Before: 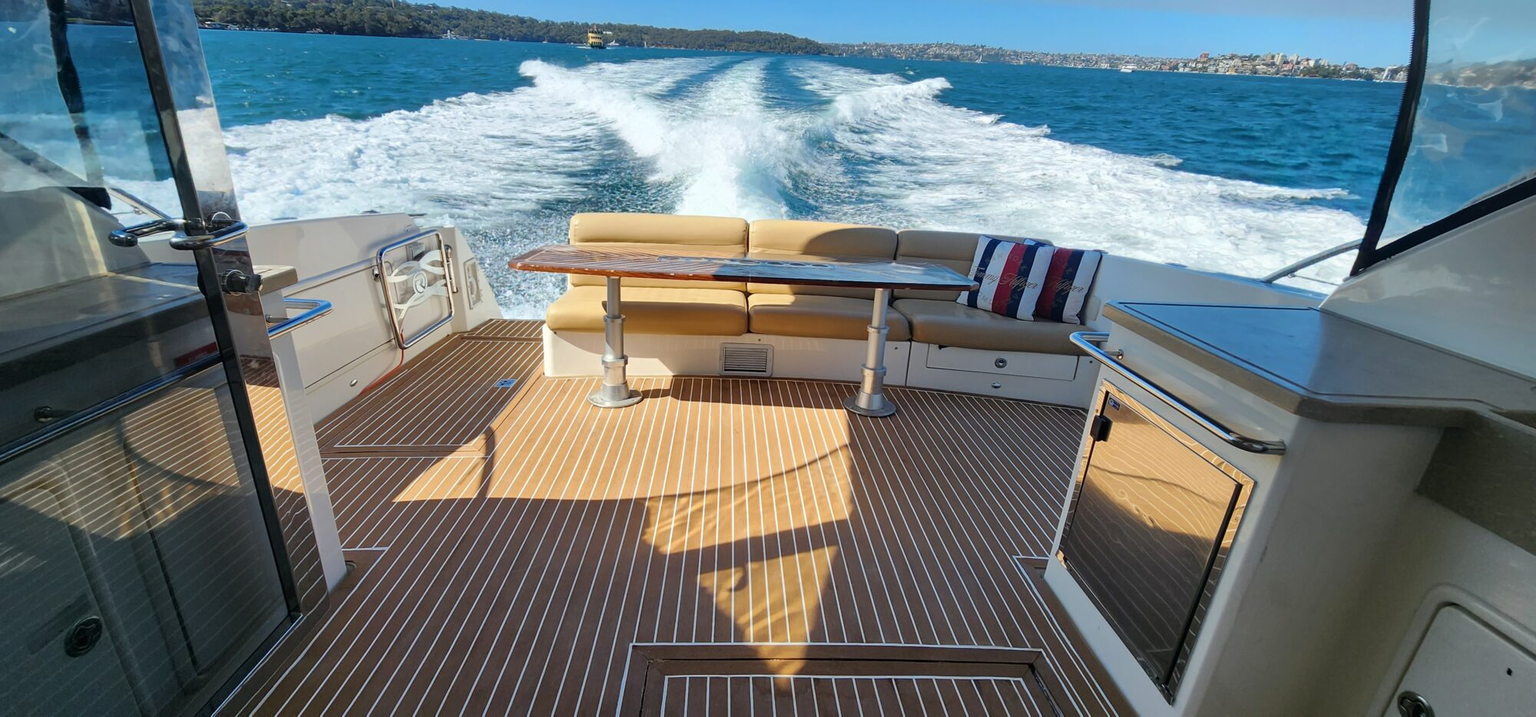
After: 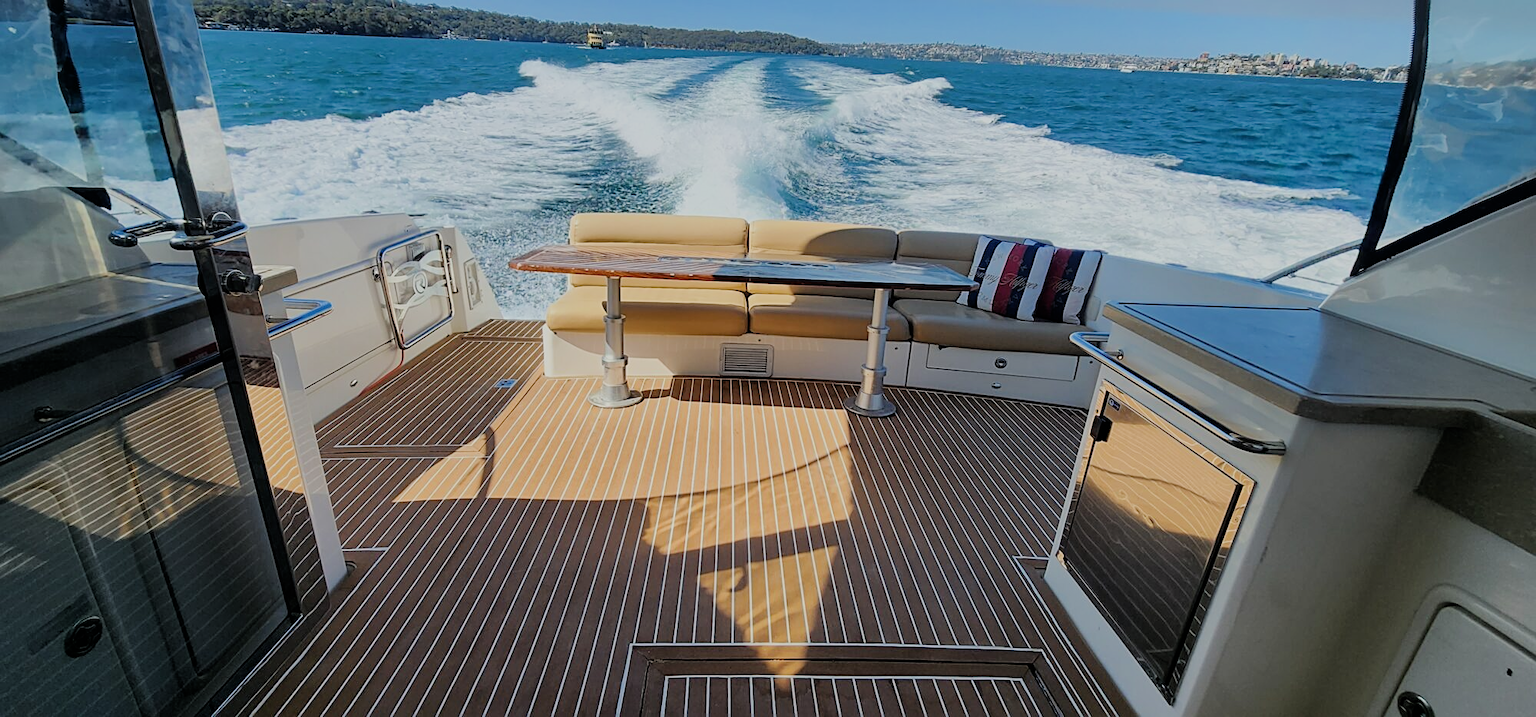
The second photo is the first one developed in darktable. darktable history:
sharpen: on, module defaults
filmic rgb: black relative exposure -6.92 EV, white relative exposure 5.64 EV, hardness 2.86
